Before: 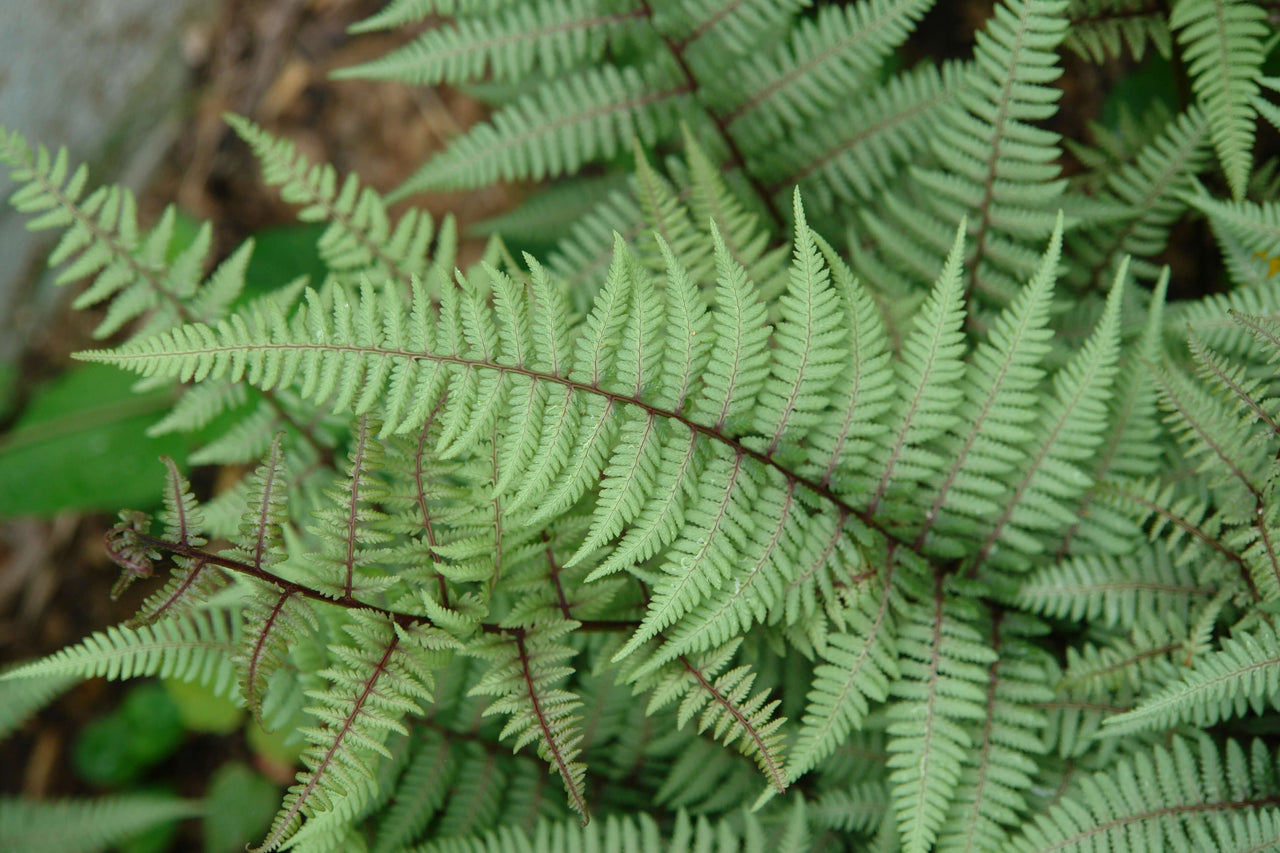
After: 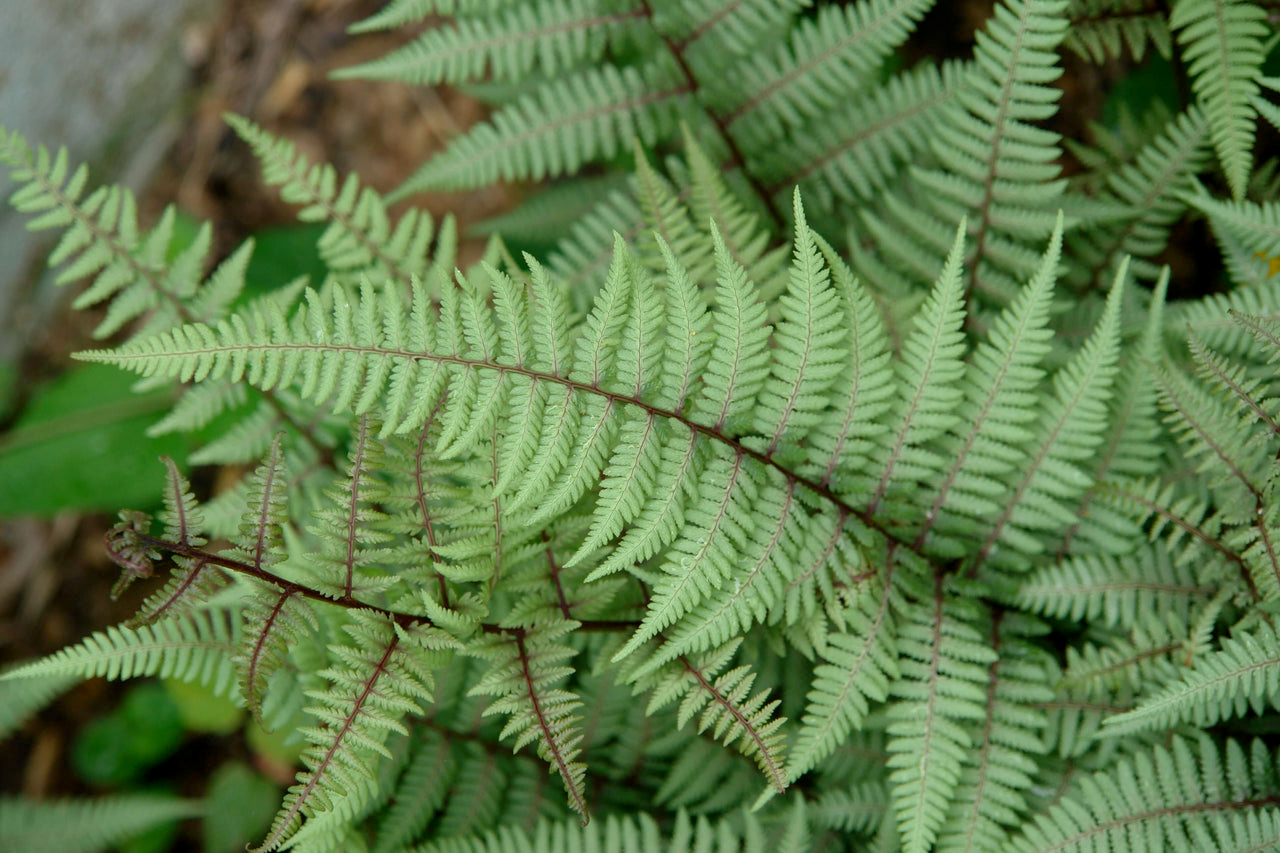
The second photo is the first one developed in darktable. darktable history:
exposure: black level correction 0.004, exposure 0.015 EV, compensate exposure bias true, compensate highlight preservation false
